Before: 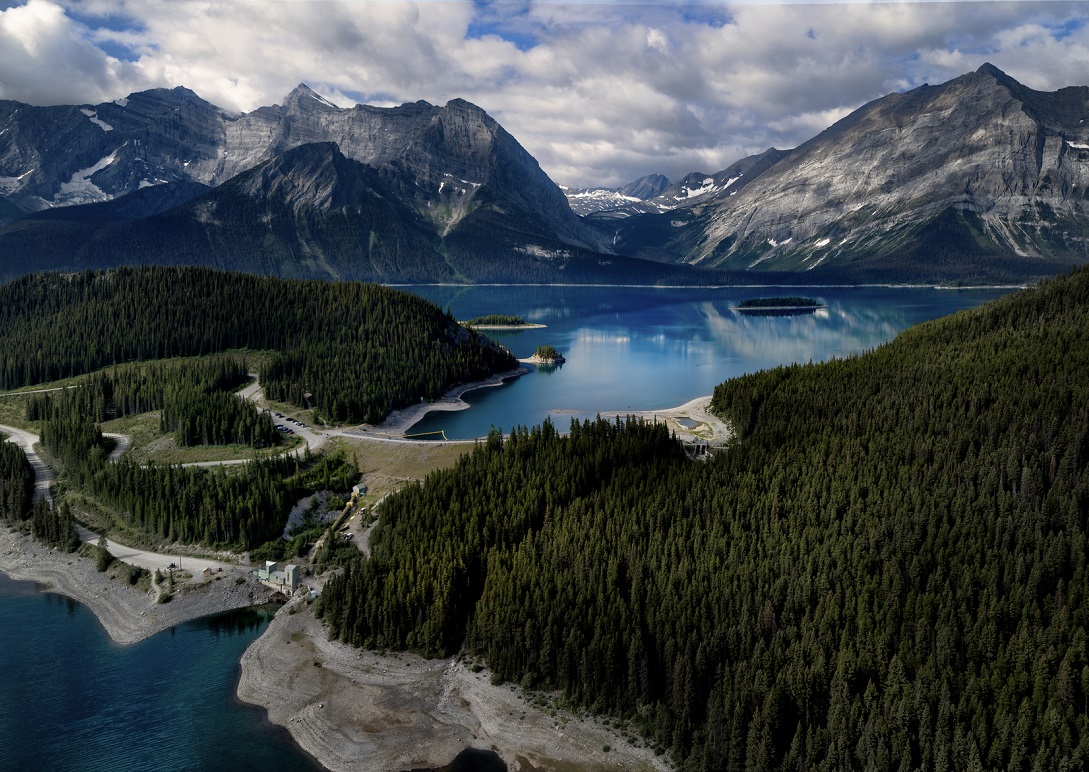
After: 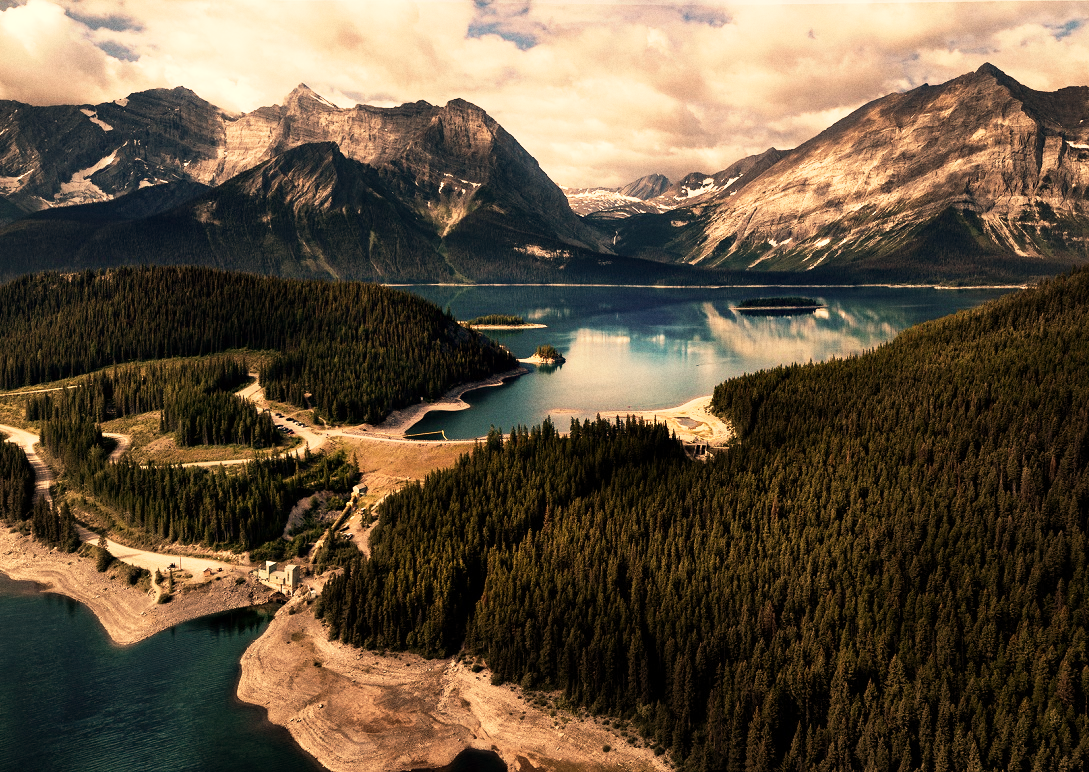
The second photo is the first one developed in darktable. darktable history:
exposure: compensate highlight preservation false
white balance: red 1.467, blue 0.684
base curve: curves: ch0 [(0, 0) (0.088, 0.125) (0.176, 0.251) (0.354, 0.501) (0.613, 0.749) (1, 0.877)], preserve colors none
grain: coarseness 0.09 ISO
tone equalizer: -8 EV -0.75 EV, -7 EV -0.7 EV, -6 EV -0.6 EV, -5 EV -0.4 EV, -3 EV 0.4 EV, -2 EV 0.6 EV, -1 EV 0.7 EV, +0 EV 0.75 EV, edges refinement/feathering 500, mask exposure compensation -1.57 EV, preserve details no
